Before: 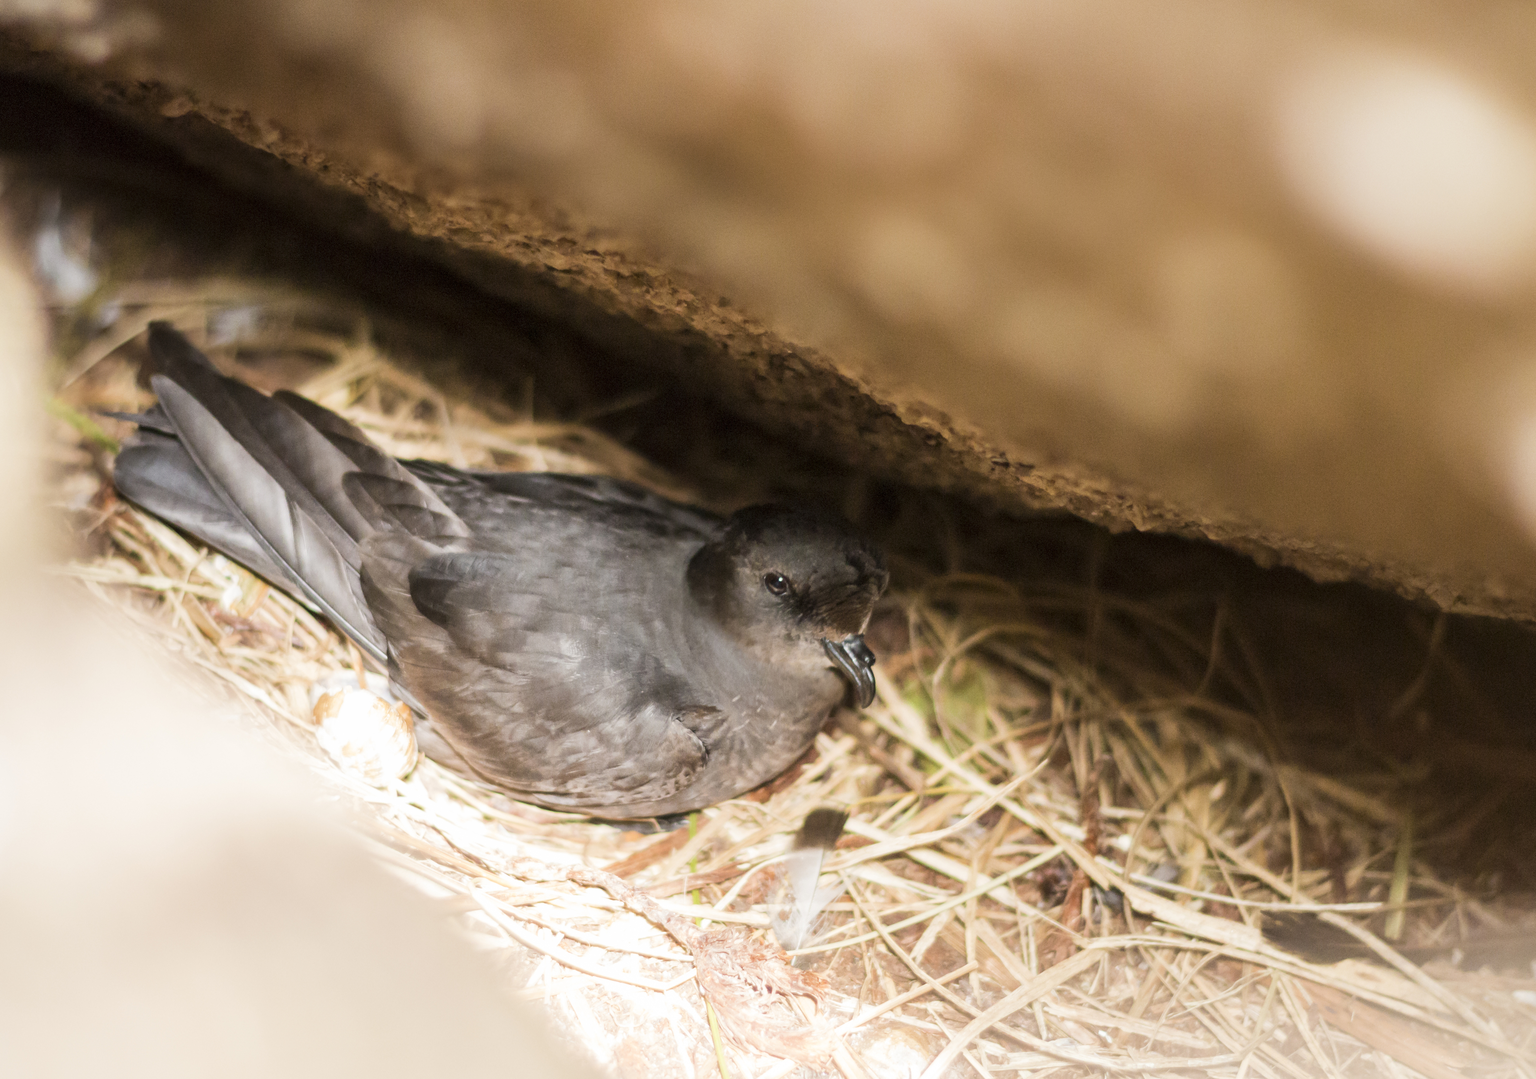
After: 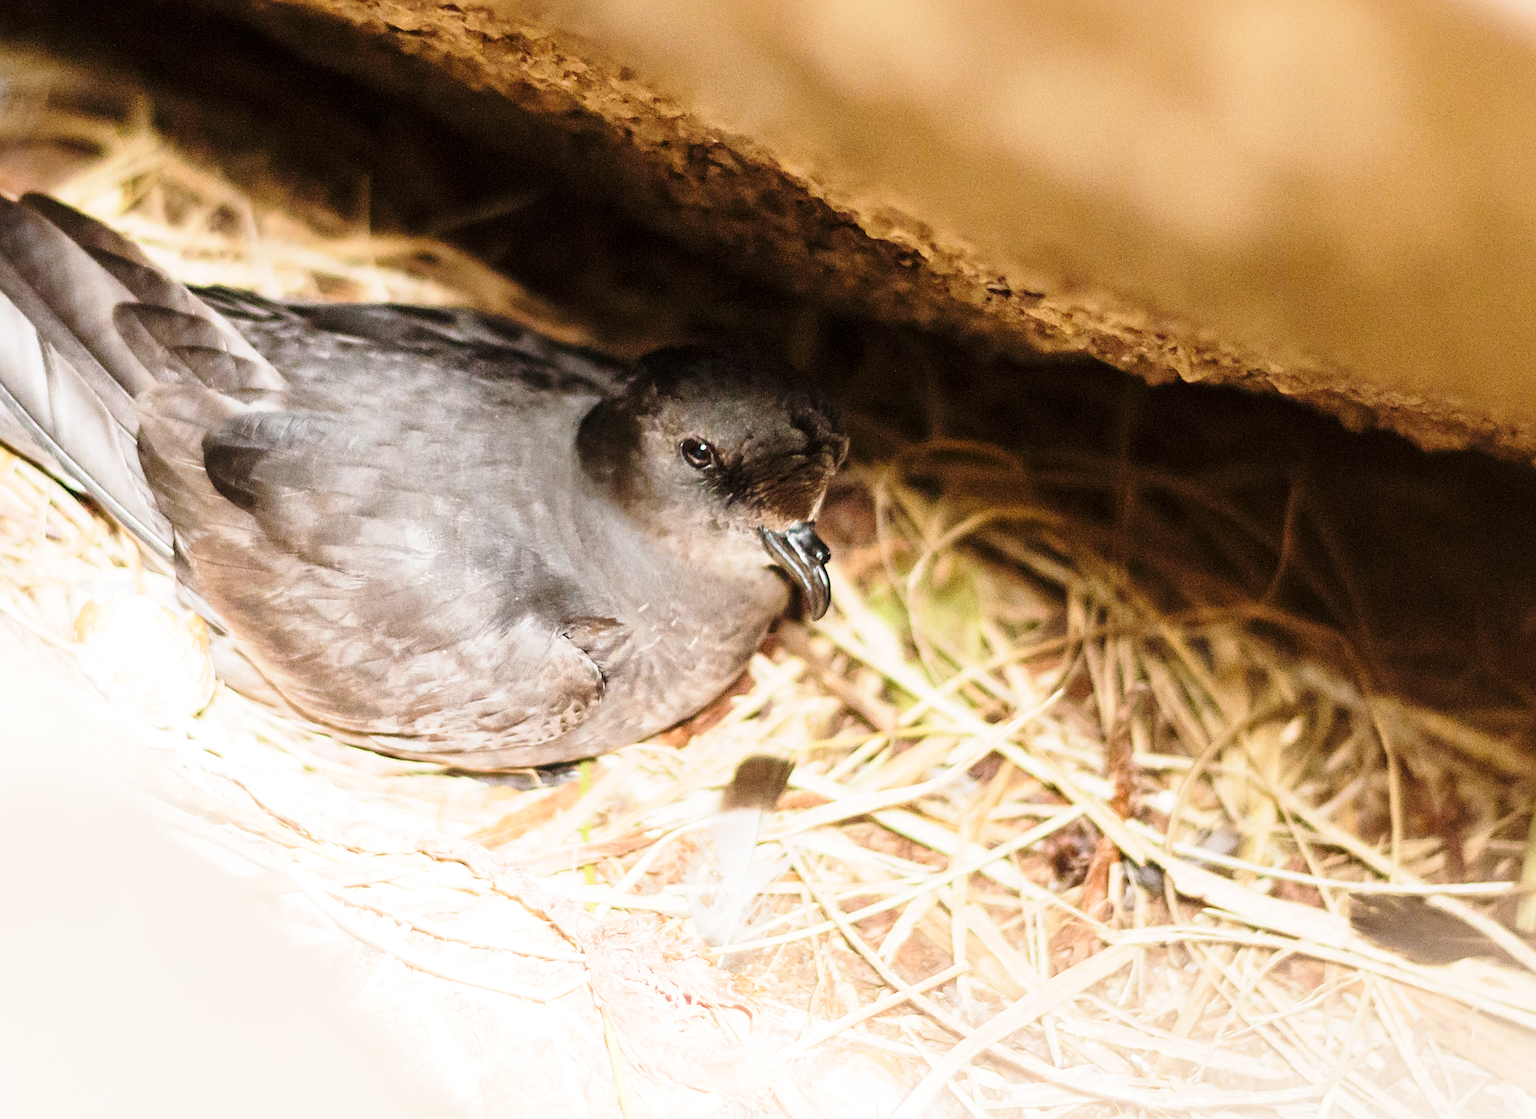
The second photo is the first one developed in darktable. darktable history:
contrast brightness saturation: saturation -0.059
sharpen: on, module defaults
base curve: curves: ch0 [(0, 0) (0.028, 0.03) (0.121, 0.232) (0.46, 0.748) (0.859, 0.968) (1, 1)], preserve colors none
crop: left 16.84%, top 22.925%, right 8.84%
